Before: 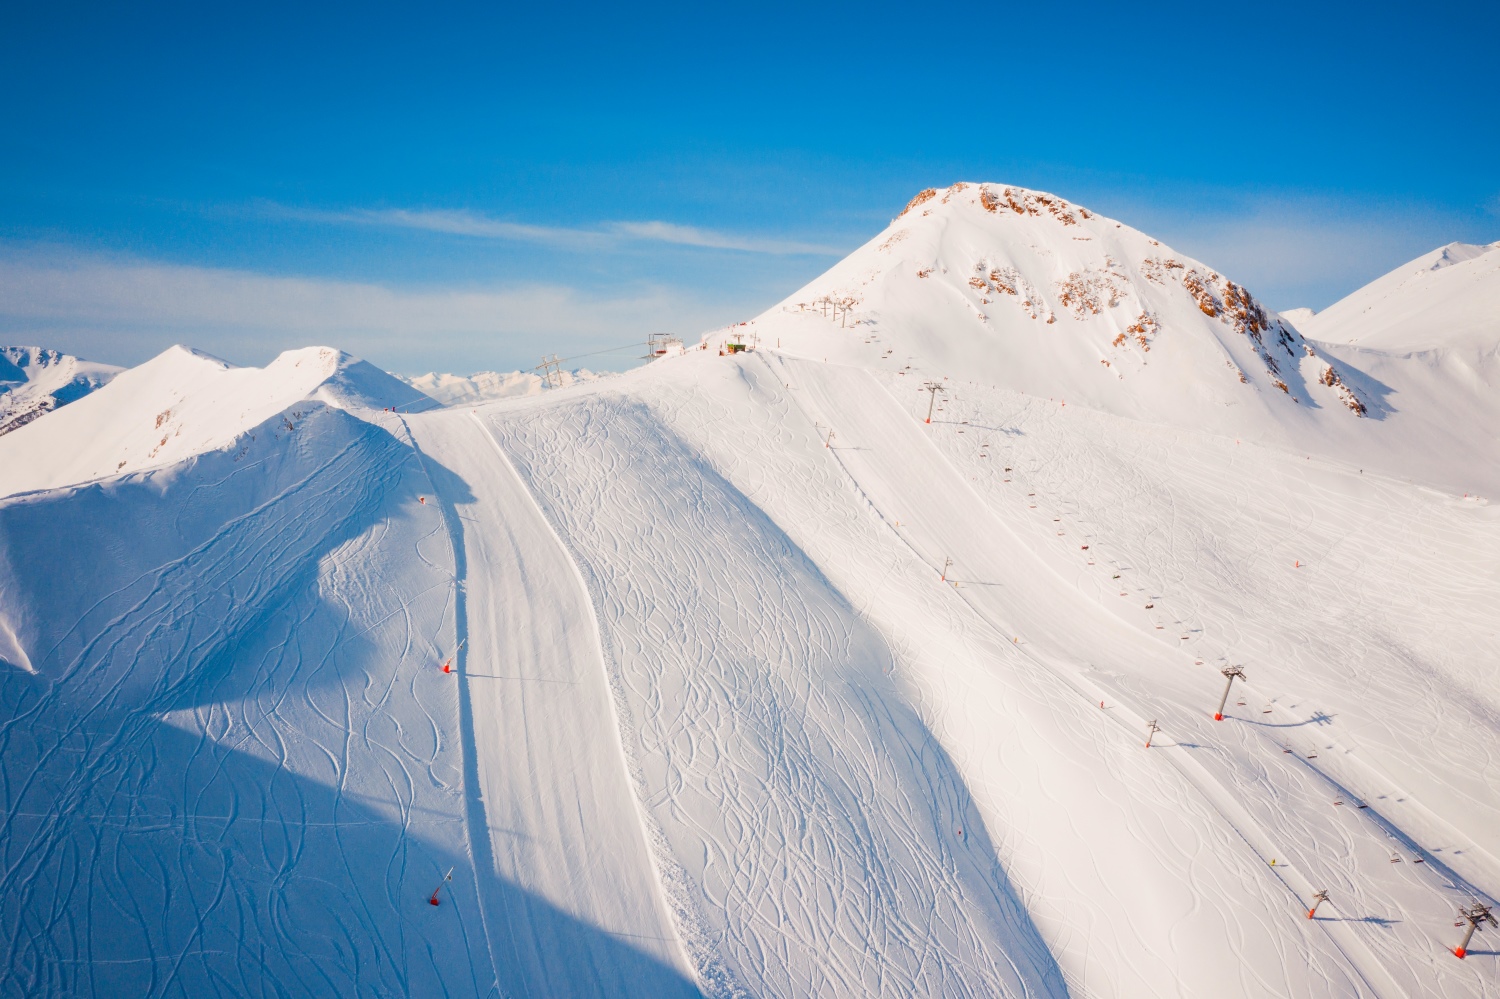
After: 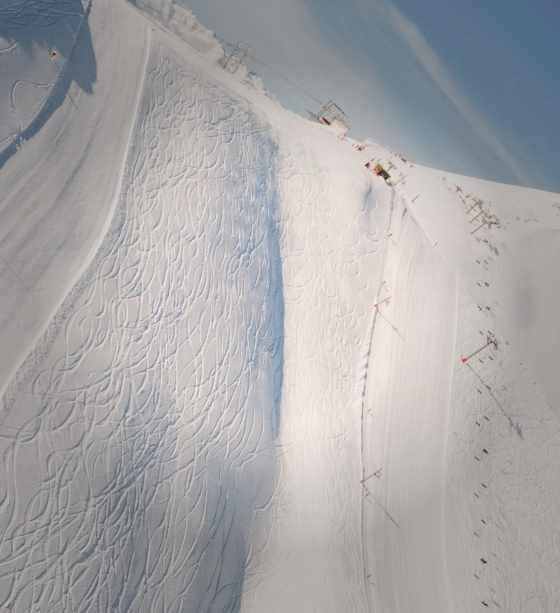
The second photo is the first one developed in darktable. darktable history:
crop and rotate: angle -45.54°, top 16.156%, right 0.935%, bottom 11.667%
vignetting: fall-off start 39.81%, fall-off radius 40.74%
